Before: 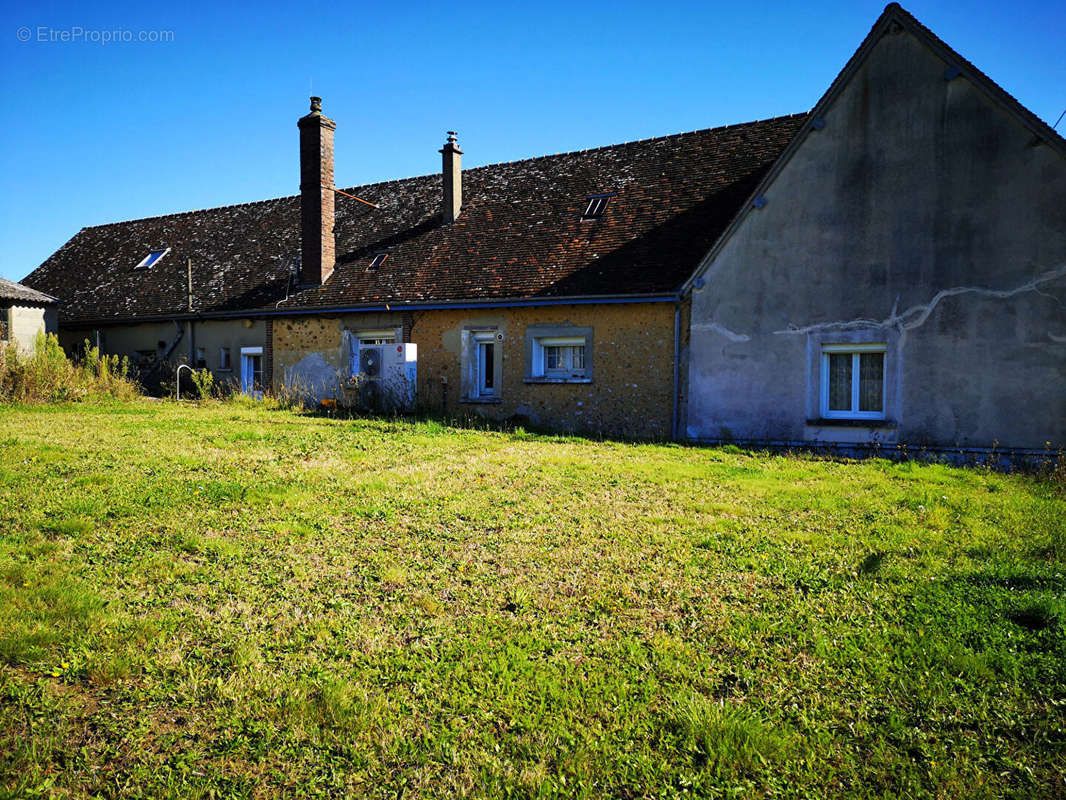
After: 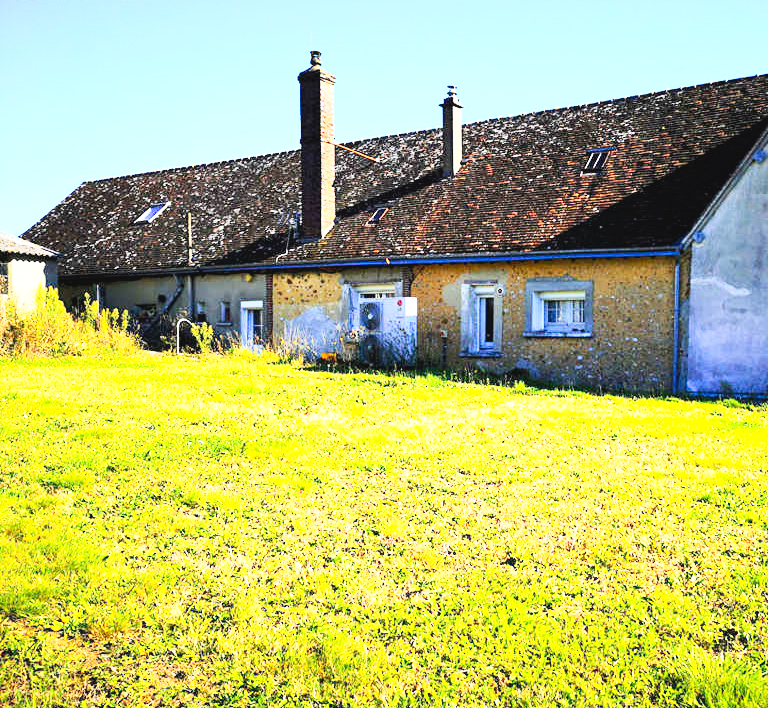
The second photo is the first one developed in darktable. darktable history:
crop: top 5.762%, right 27.871%, bottom 5.709%
tone equalizer: -8 EV -1.81 EV, -7 EV -1.2 EV, -6 EV -1.63 EV
tone curve: curves: ch0 [(0, 0.039) (0.104, 0.094) (0.285, 0.301) (0.689, 0.764) (0.89, 0.926) (0.994, 0.971)]; ch1 [(0, 0) (0.337, 0.249) (0.437, 0.411) (0.485, 0.487) (0.515, 0.514) (0.566, 0.563) (0.641, 0.655) (1, 1)]; ch2 [(0, 0) (0.314, 0.301) (0.421, 0.411) (0.502, 0.505) (0.528, 0.54) (0.557, 0.555) (0.612, 0.583) (0.722, 0.67) (1, 1)], preserve colors none
exposure: black level correction 0, exposure 1.465 EV, compensate highlight preservation false
contrast brightness saturation: contrast 0.201, brightness 0.162, saturation 0.219
